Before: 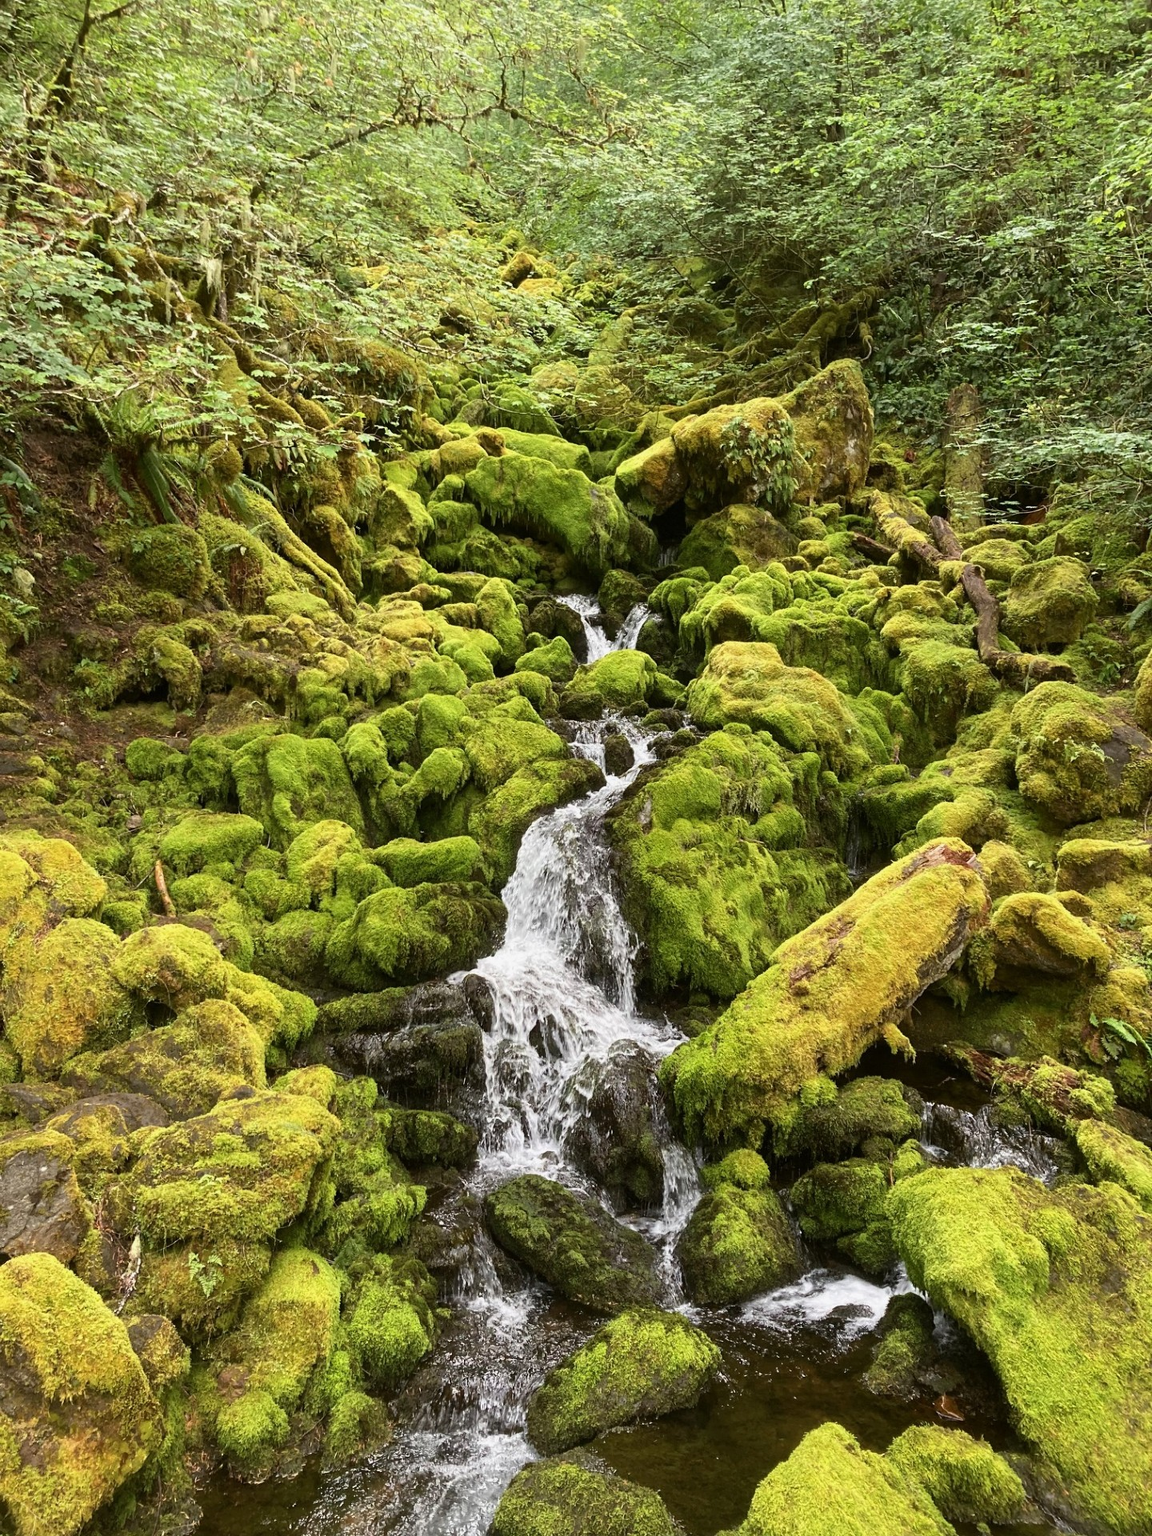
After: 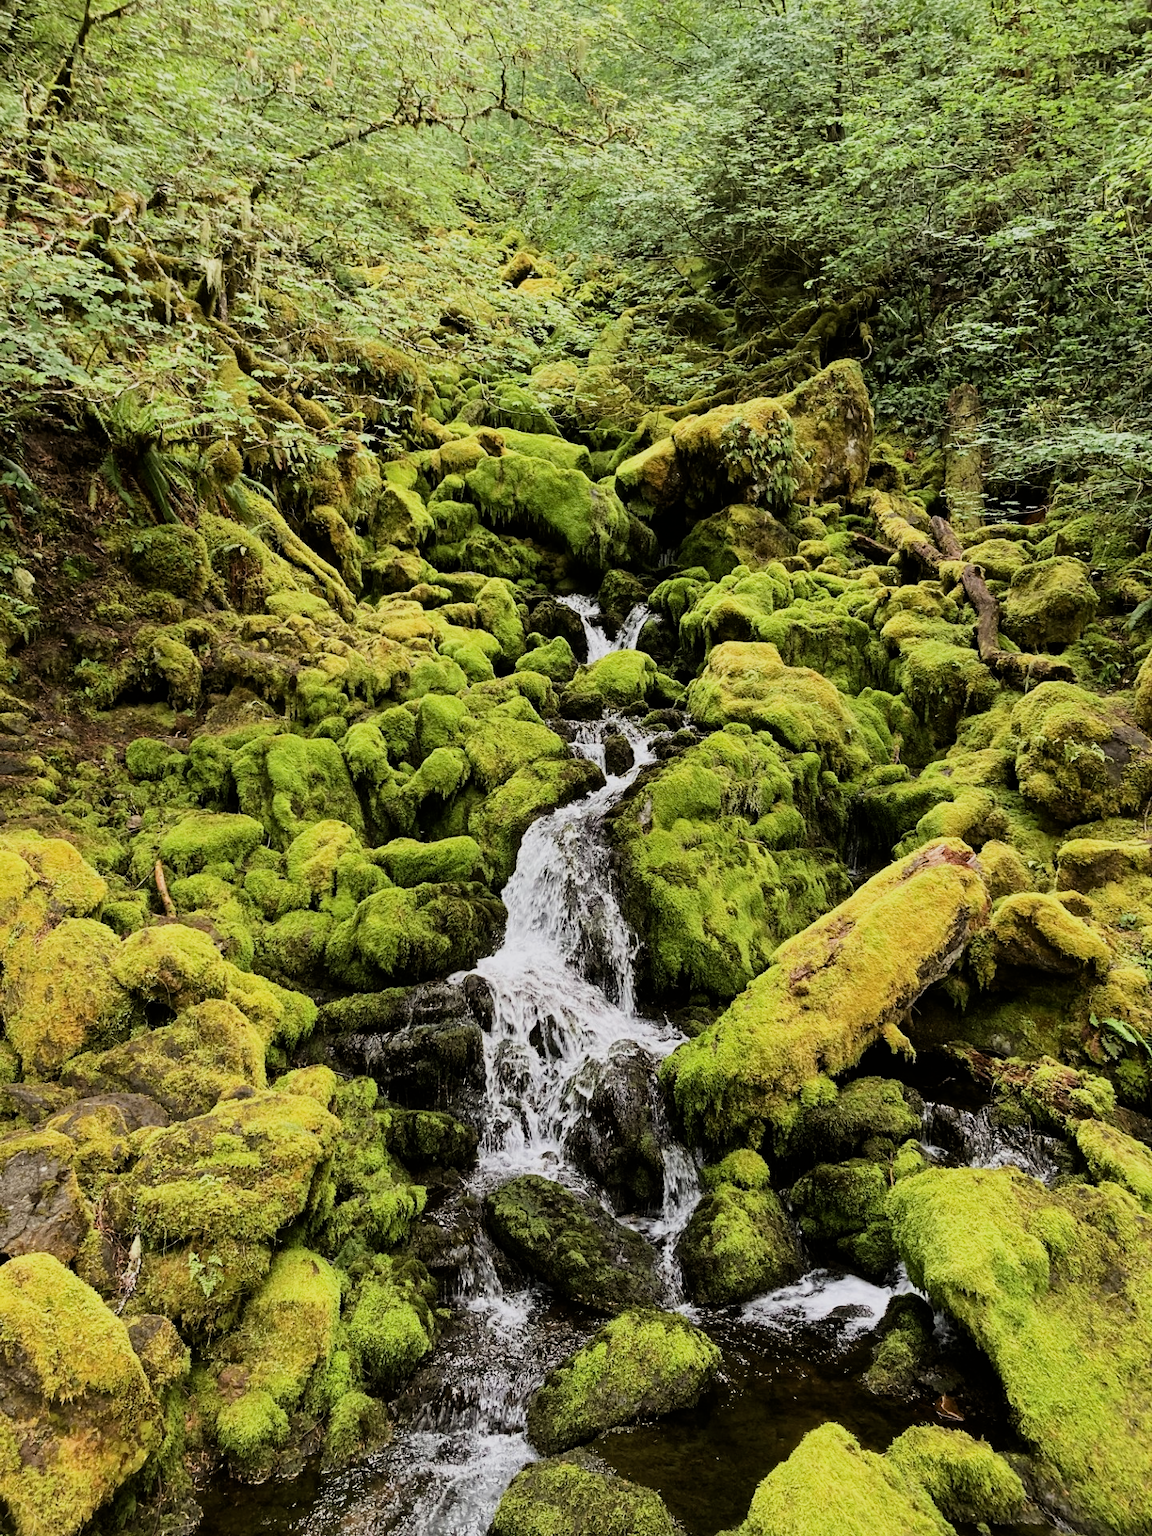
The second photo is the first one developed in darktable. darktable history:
haze removal: compatibility mode true, adaptive false
filmic rgb: black relative exposure -7.65 EV, white relative exposure 4.56 EV, hardness 3.61, contrast 1.25
